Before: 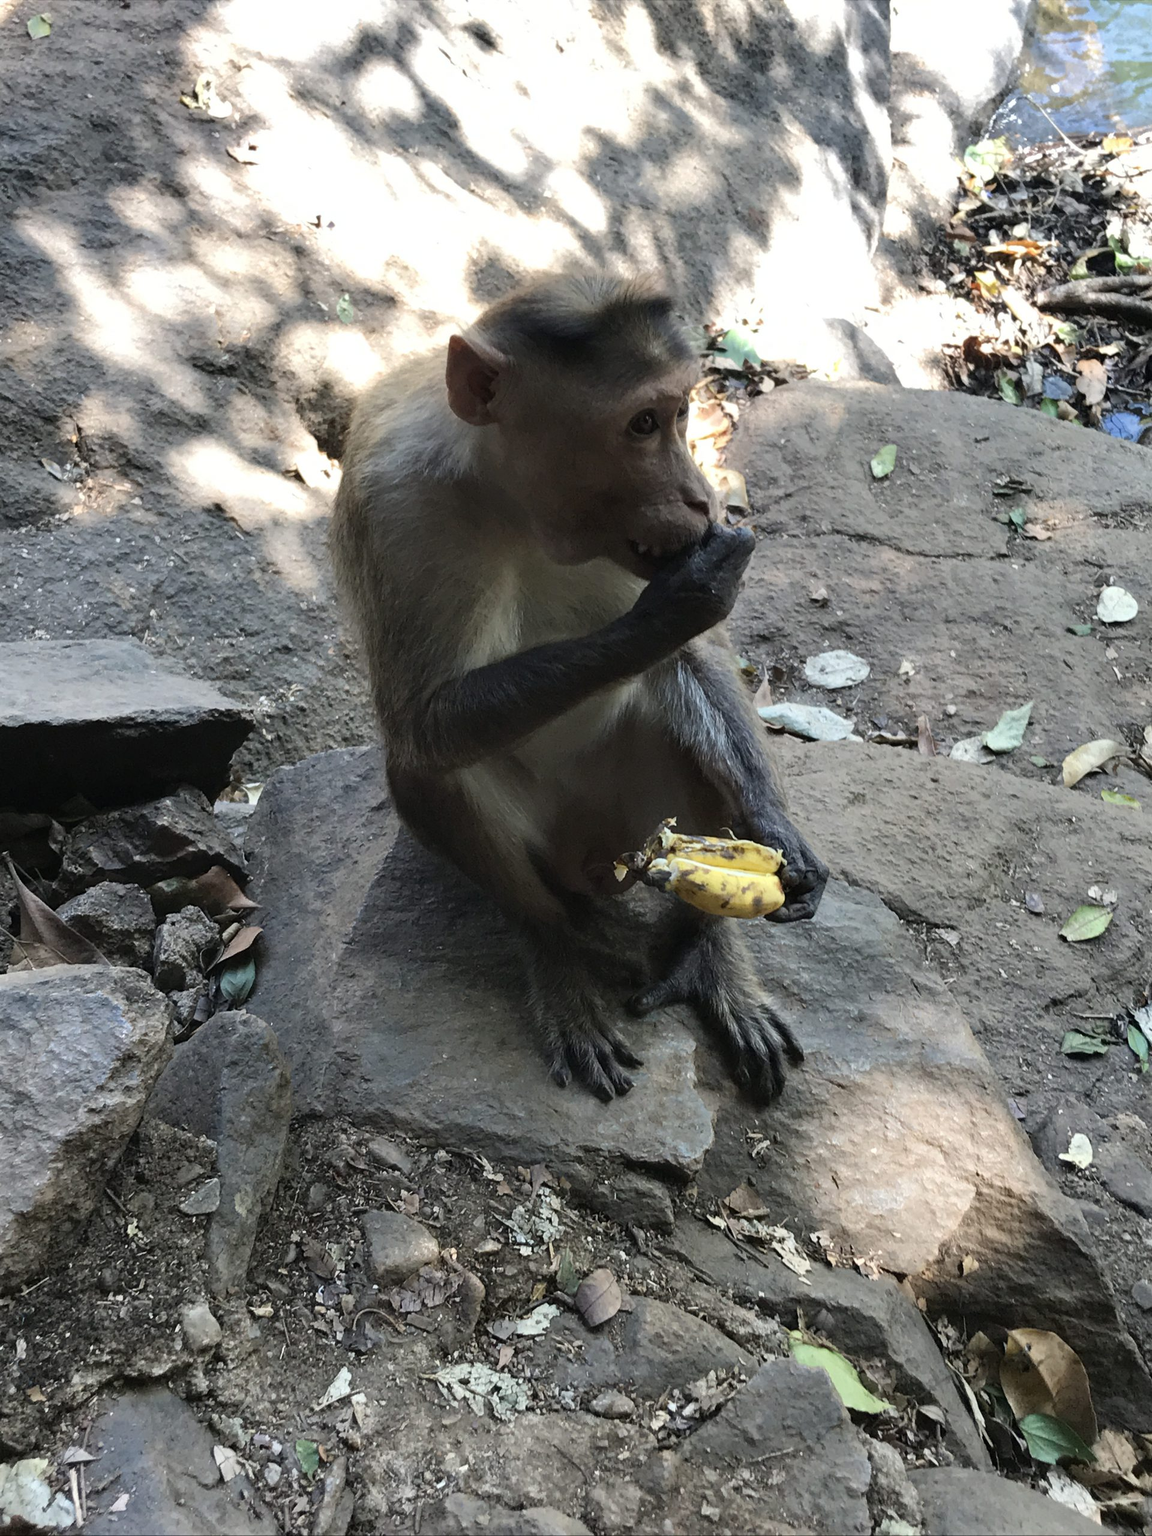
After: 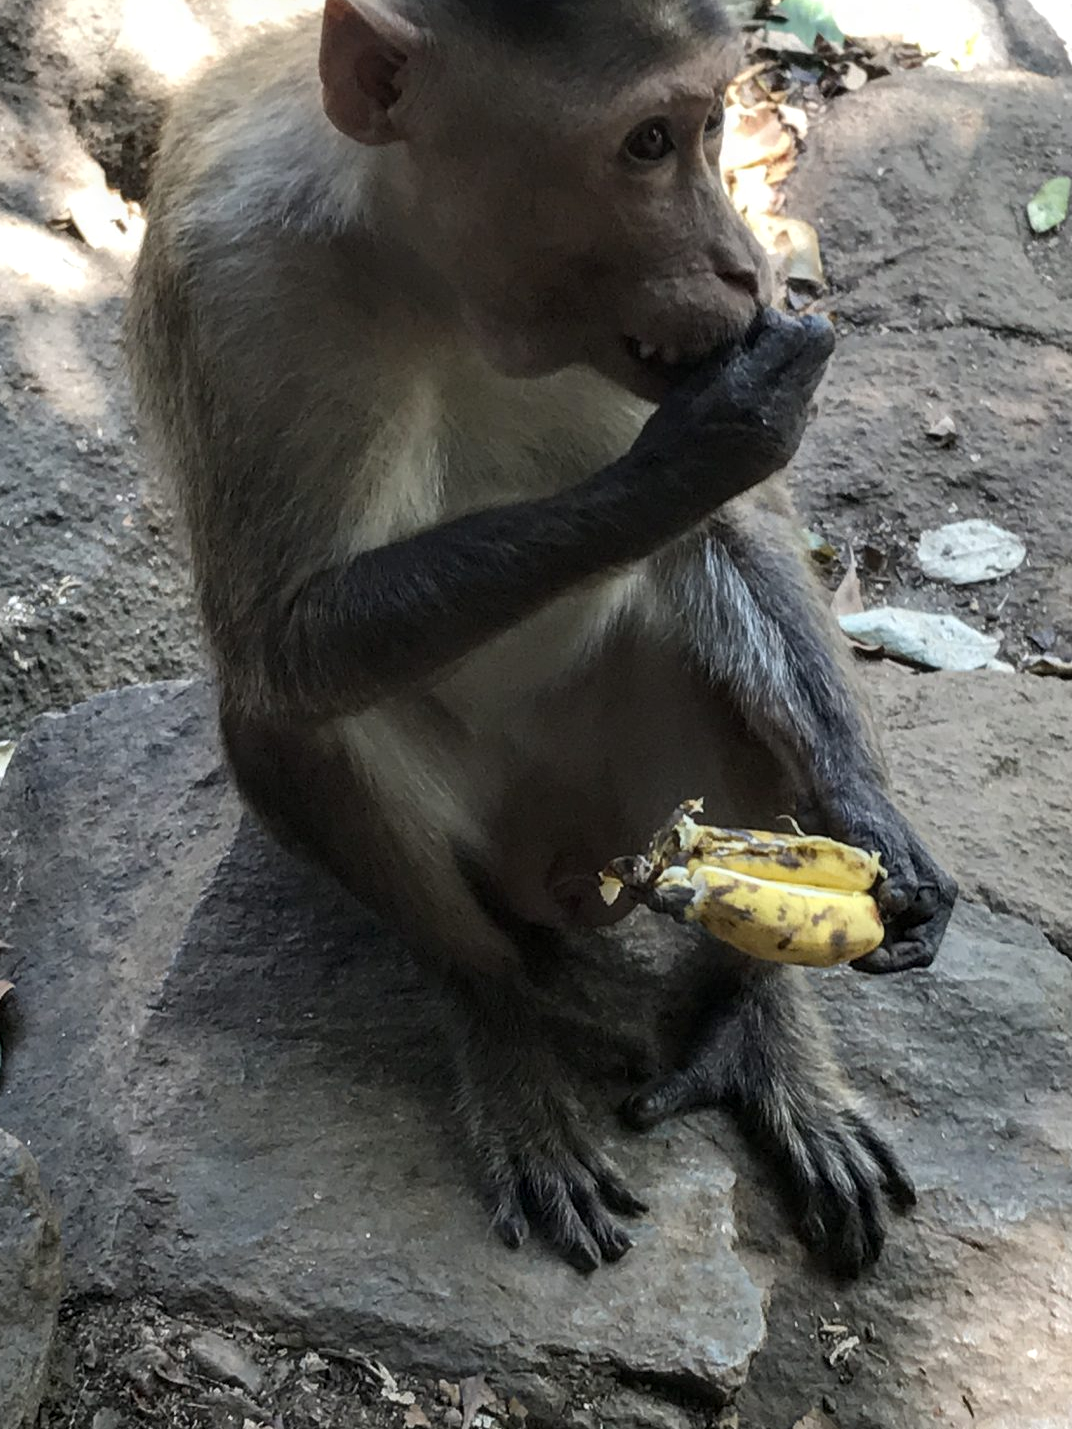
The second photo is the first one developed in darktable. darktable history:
crop and rotate: left 22.13%, top 22.054%, right 22.026%, bottom 22.102%
local contrast: on, module defaults
